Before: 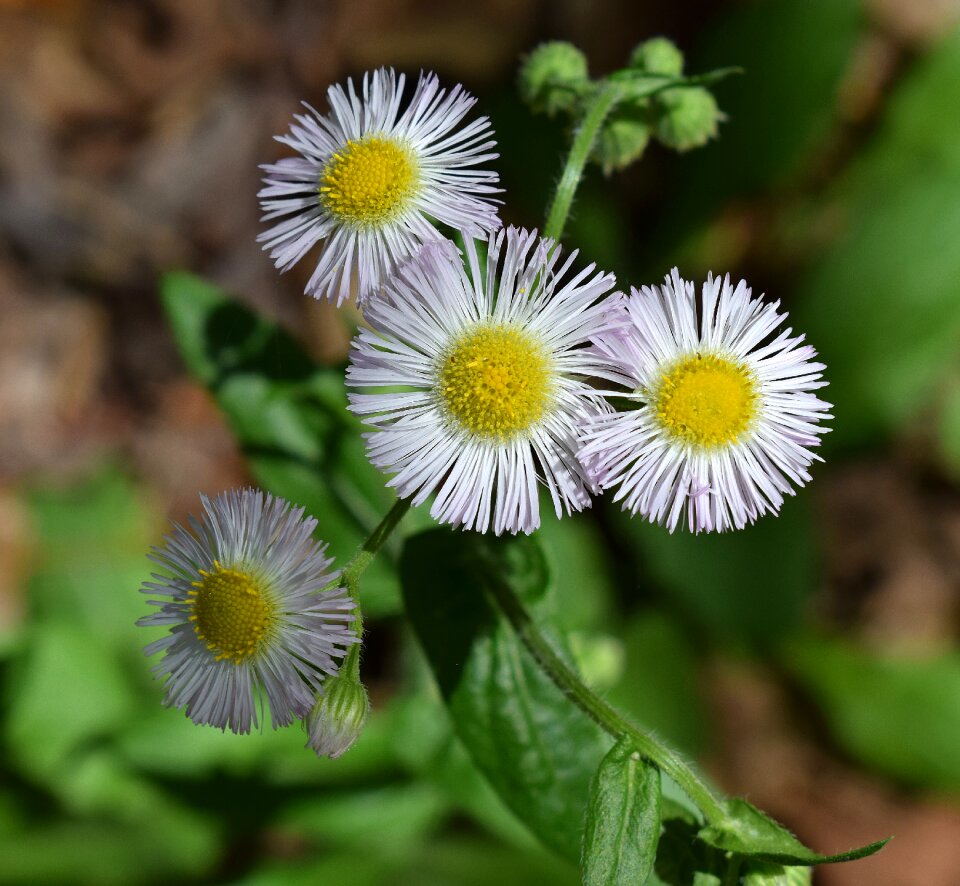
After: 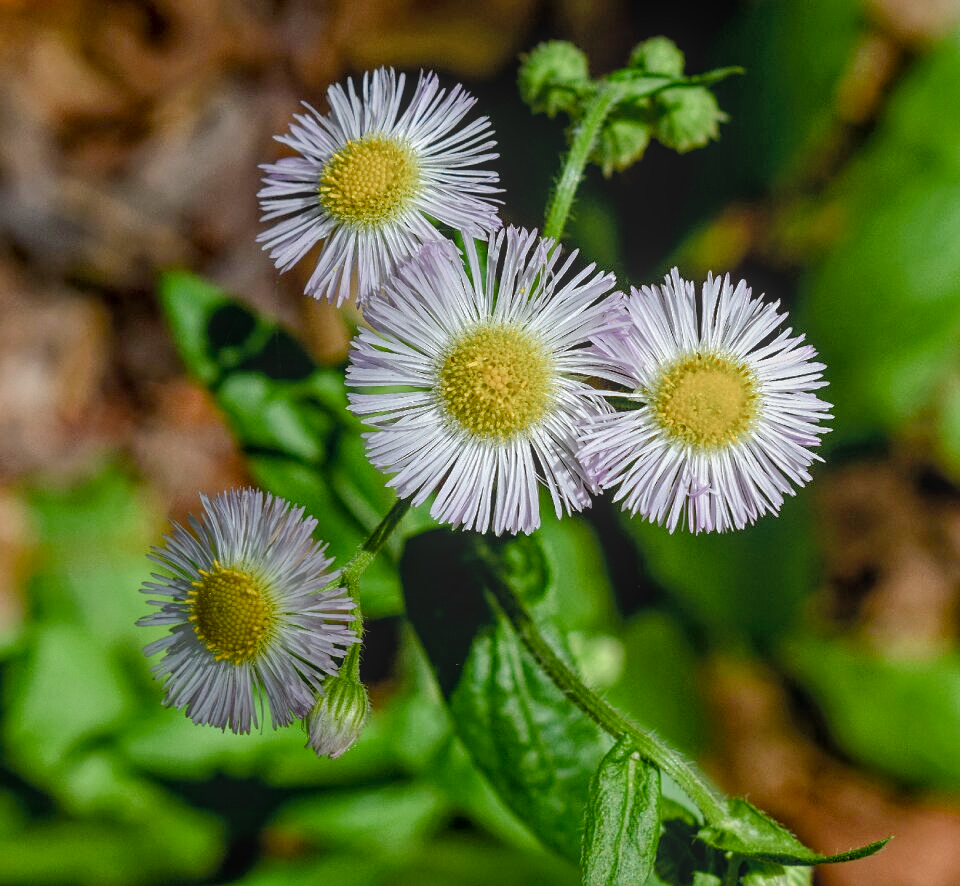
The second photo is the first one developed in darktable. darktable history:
local contrast: highlights 66%, shadows 32%, detail 166%, midtone range 0.2
color balance rgb: global offset › luminance -0.505%, perceptual saturation grading › global saturation 20%, perceptual saturation grading › highlights -50.161%, perceptual saturation grading › shadows 30.555%, perceptual brilliance grading › mid-tones 9.599%, perceptual brilliance grading › shadows 14.69%
sharpen: amount 0.204
